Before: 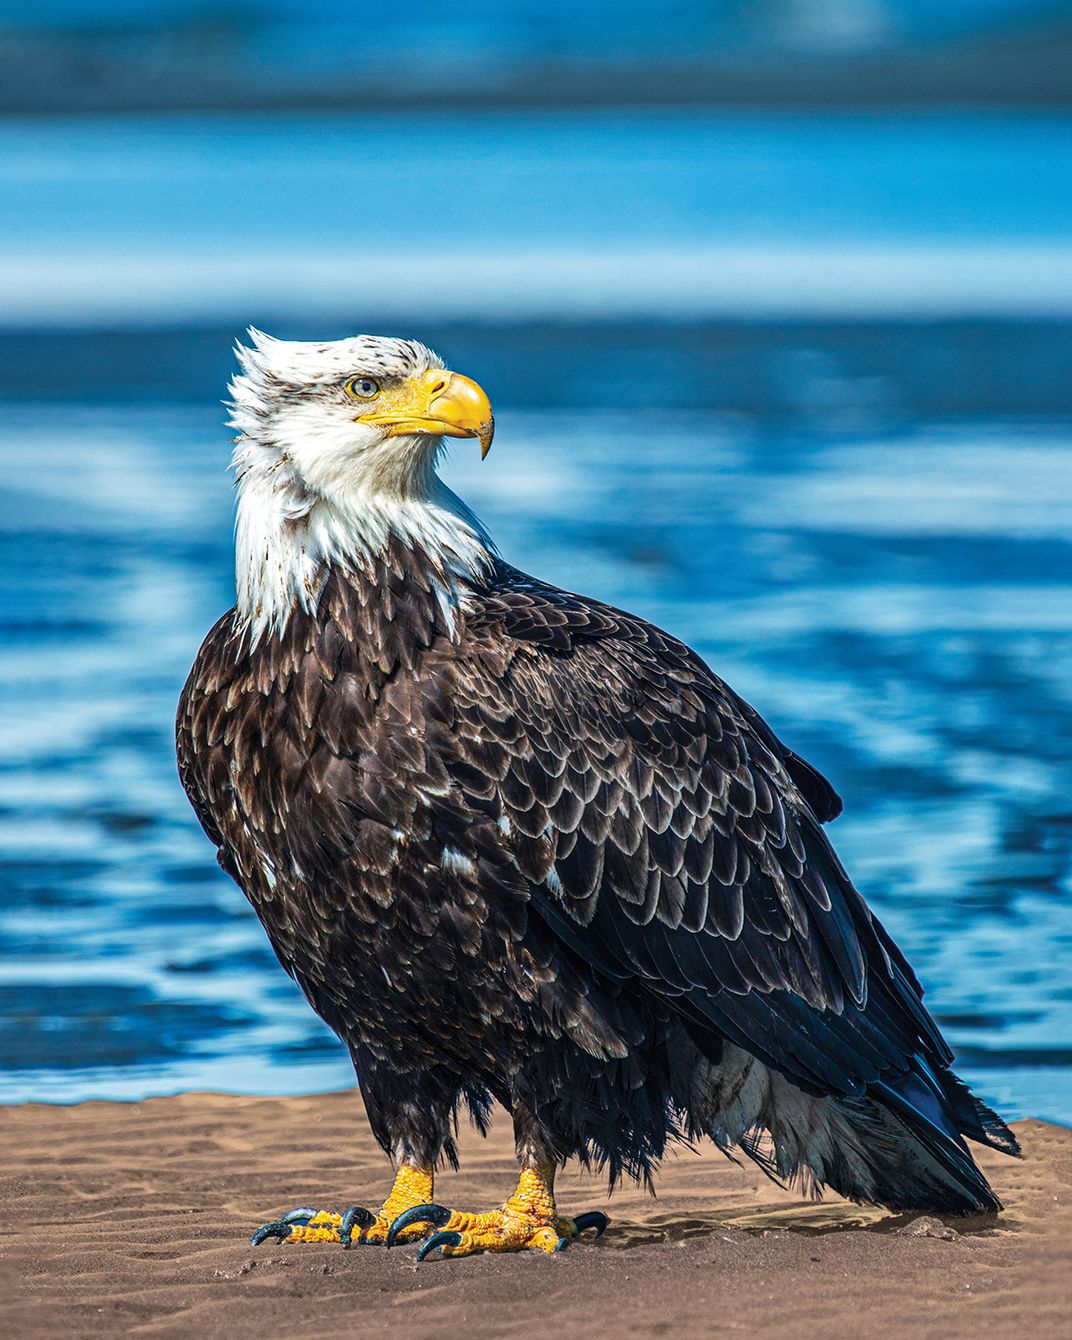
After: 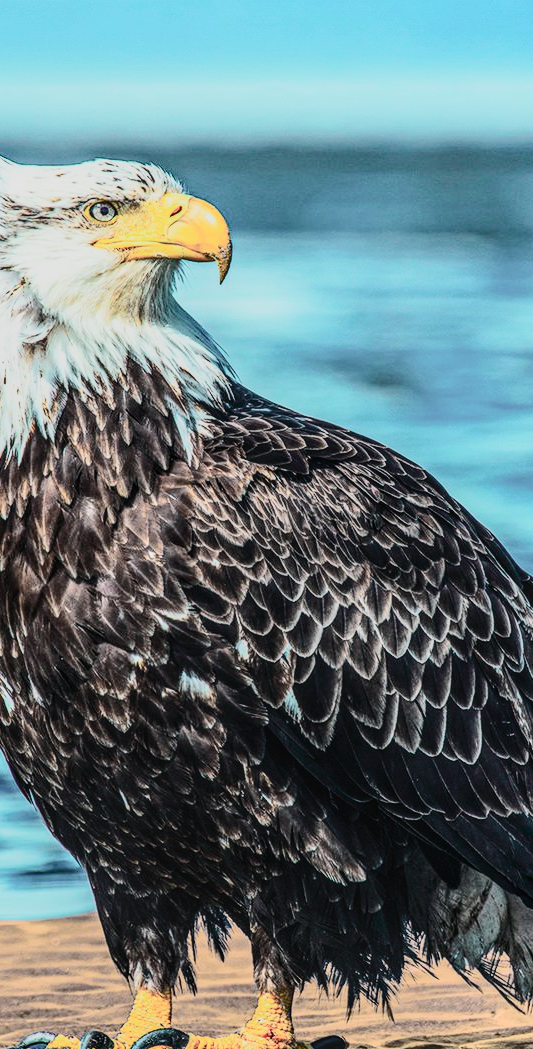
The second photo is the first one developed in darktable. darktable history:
tone curve: curves: ch0 [(0, 0.018) (0.036, 0.038) (0.15, 0.131) (0.27, 0.247) (0.503, 0.556) (0.763, 0.785) (1, 0.919)]; ch1 [(0, 0) (0.203, 0.158) (0.333, 0.283) (0.451, 0.417) (0.502, 0.5) (0.519, 0.522) (0.562, 0.588) (0.603, 0.664) (0.722, 0.813) (1, 1)]; ch2 [(0, 0) (0.29, 0.295) (0.404, 0.436) (0.497, 0.499) (0.521, 0.523) (0.561, 0.605) (0.639, 0.664) (0.712, 0.764) (1, 1)], color space Lab, independent channels, preserve colors none
tone equalizer: on, module defaults
contrast brightness saturation: contrast 0.201, brightness 0.166, saturation 0.218
color balance rgb: perceptual saturation grading › global saturation -28.659%, perceptual saturation grading › highlights -20.615%, perceptual saturation grading › mid-tones -23.494%, perceptual saturation grading › shadows -23.256%, global vibrance 41.457%
filmic rgb: black relative exposure -11.37 EV, white relative exposure 3.22 EV, threshold 2.96 EV, hardness 6.79, enable highlight reconstruction true
local contrast: on, module defaults
crop and rotate: angle 0.017°, left 24.473%, top 13.182%, right 25.746%, bottom 8.491%
